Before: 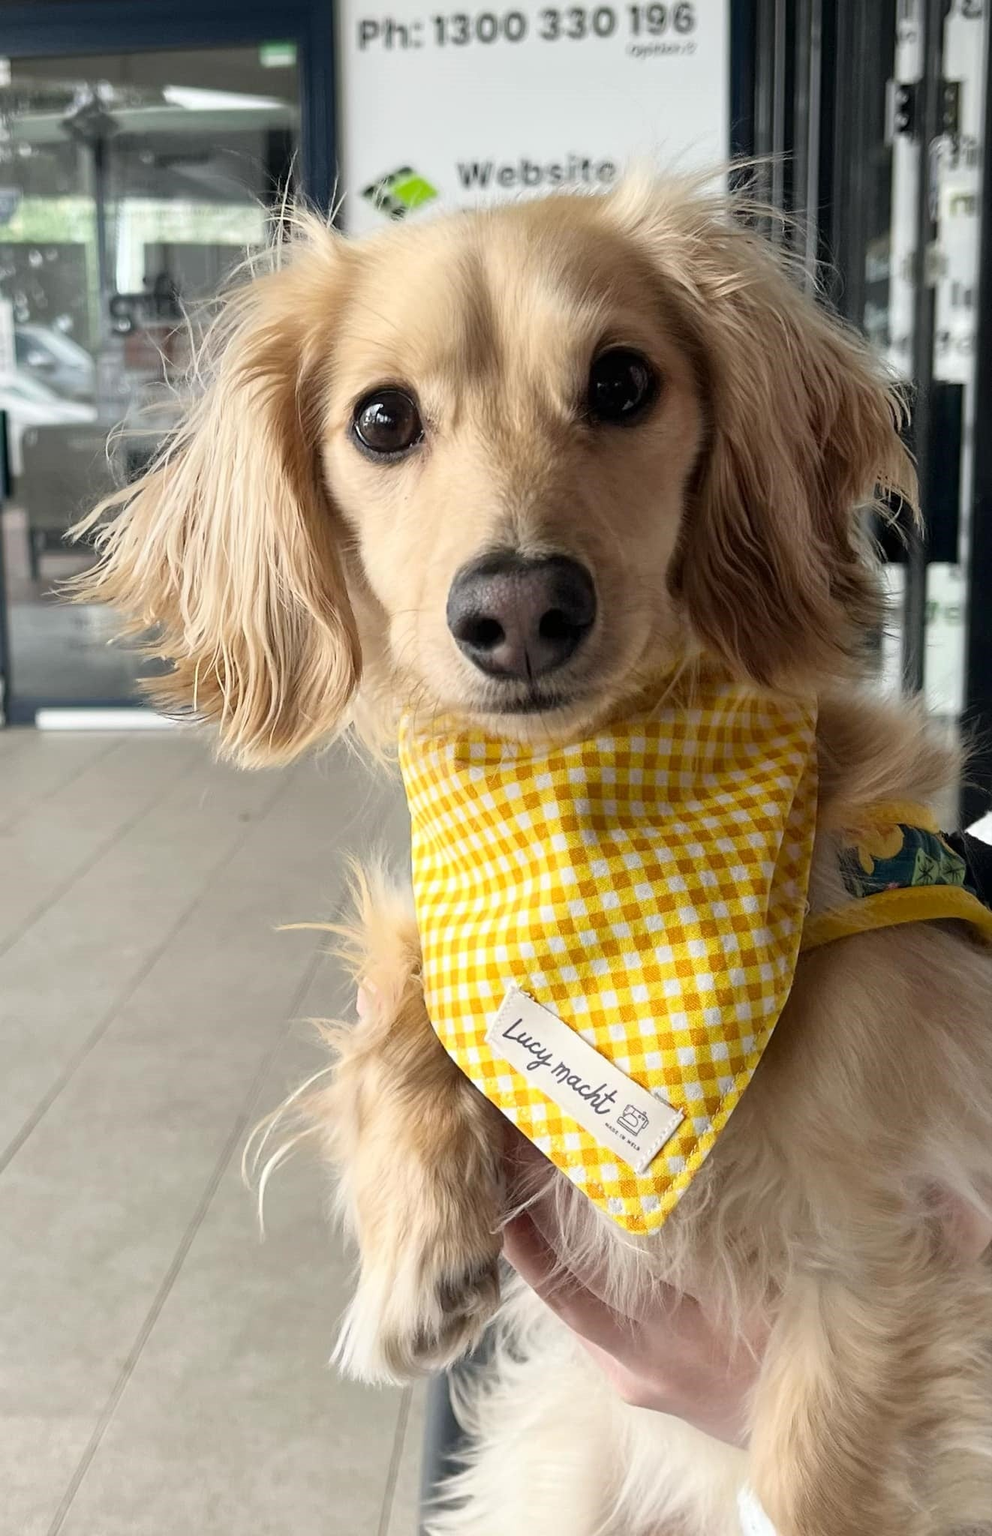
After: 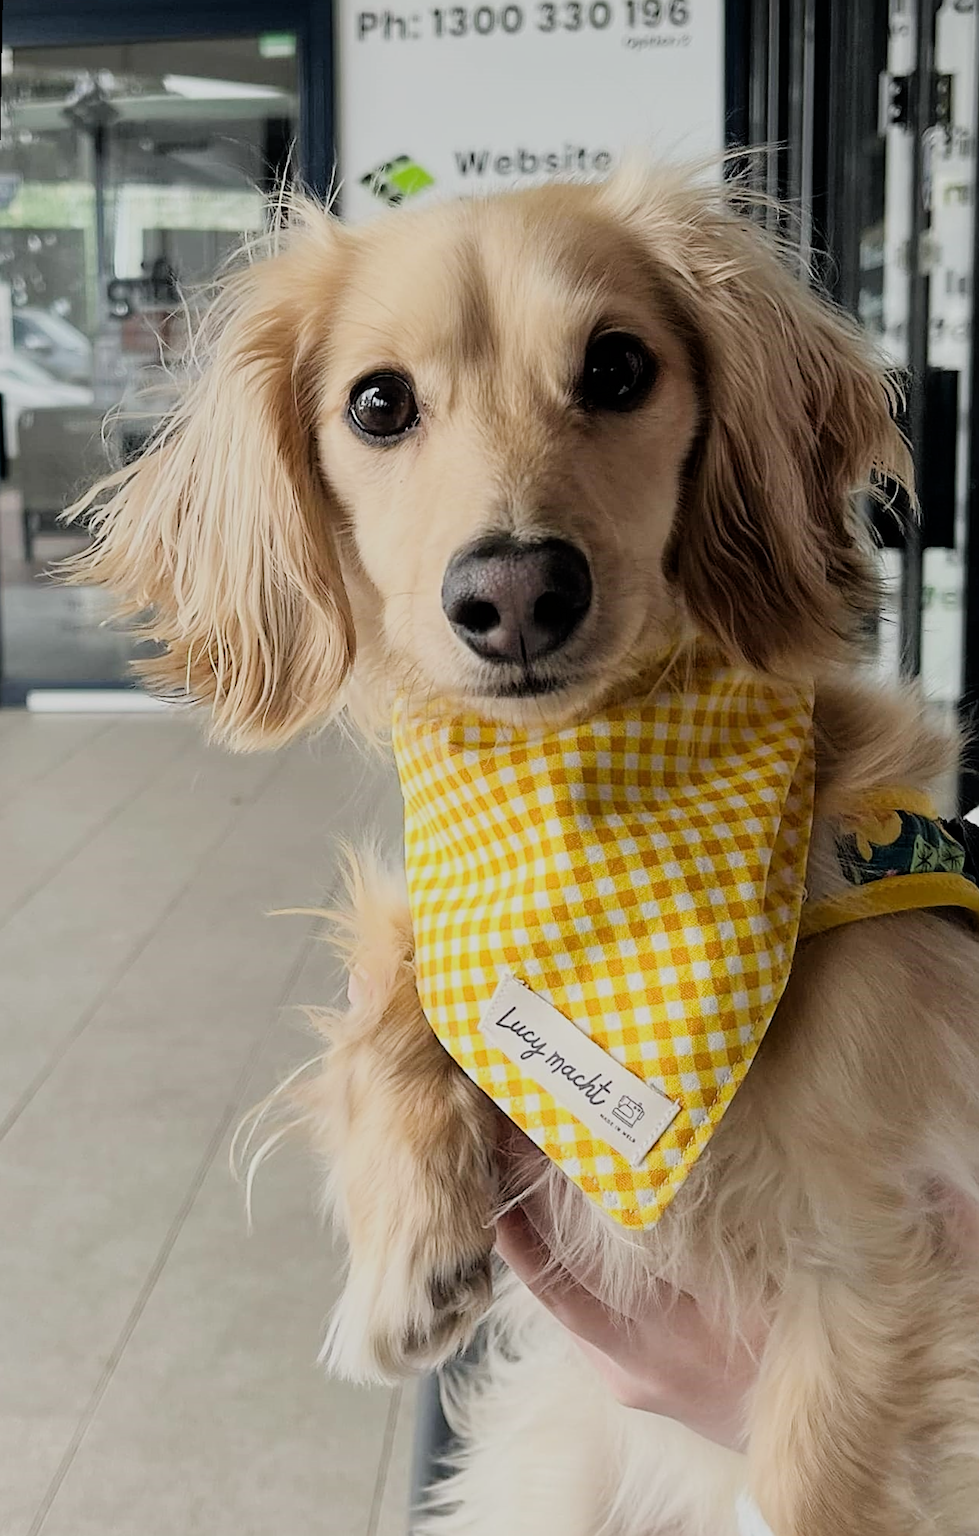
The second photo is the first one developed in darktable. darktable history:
filmic rgb: black relative exposure -7.65 EV, white relative exposure 4.56 EV, hardness 3.61
rotate and perspective: rotation 0.226°, lens shift (vertical) -0.042, crop left 0.023, crop right 0.982, crop top 0.006, crop bottom 0.994
sharpen: on, module defaults
